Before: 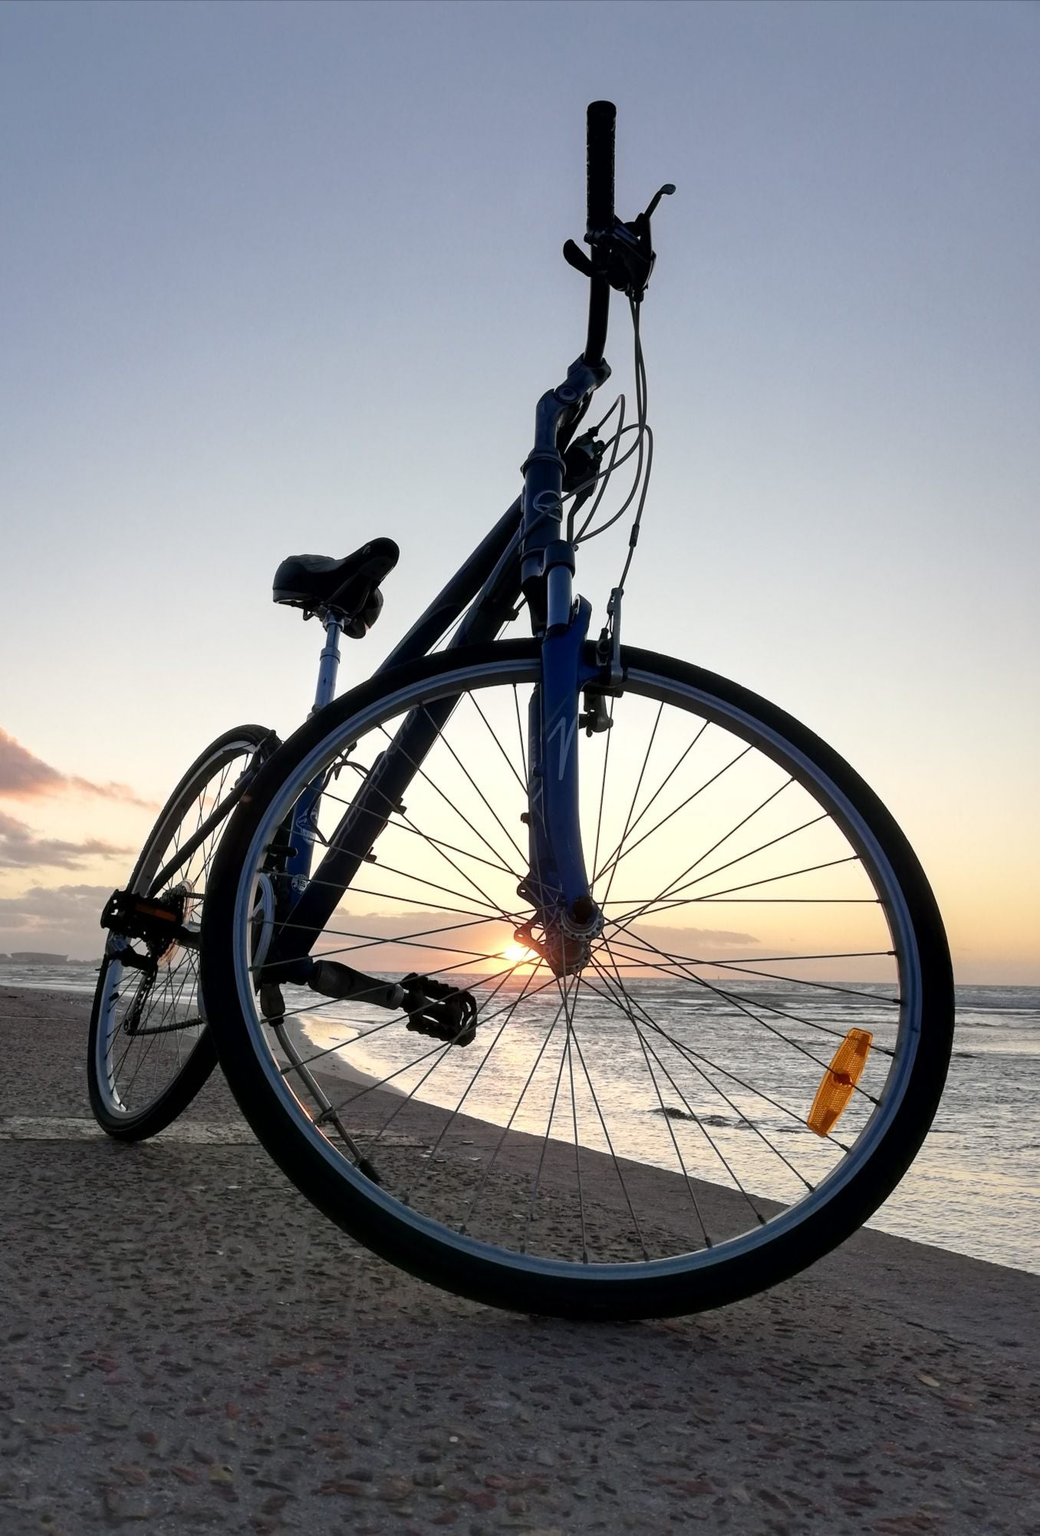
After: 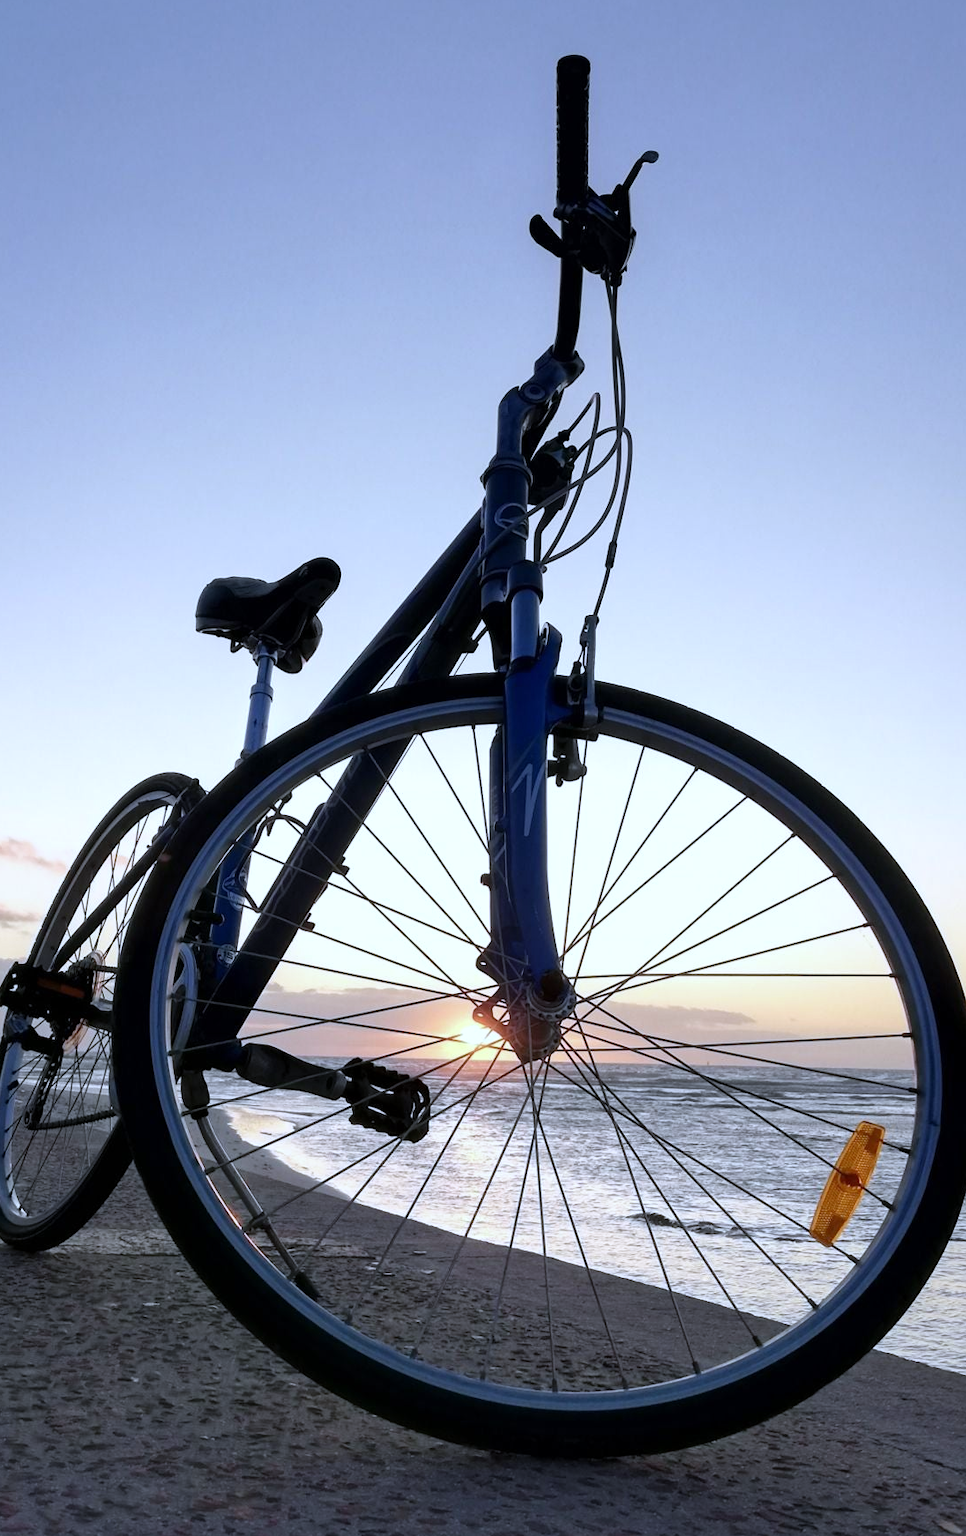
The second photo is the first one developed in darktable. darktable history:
white balance: red 0.948, green 1.02, blue 1.176
crop: left 9.929%, top 3.475%, right 9.188%, bottom 9.529%
